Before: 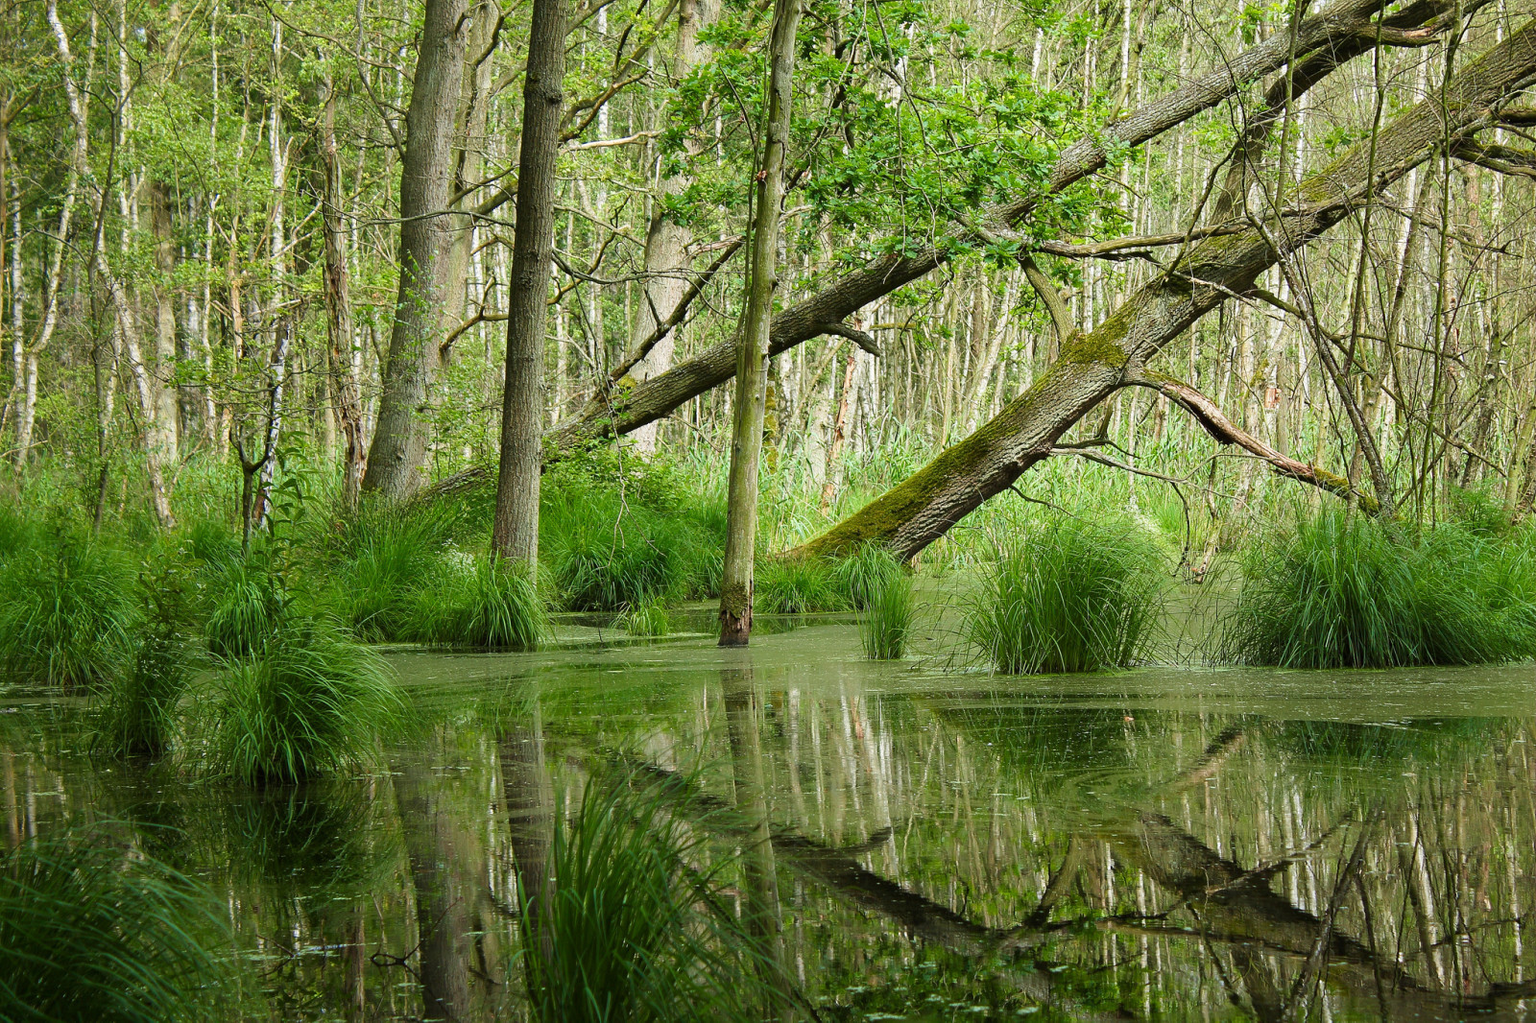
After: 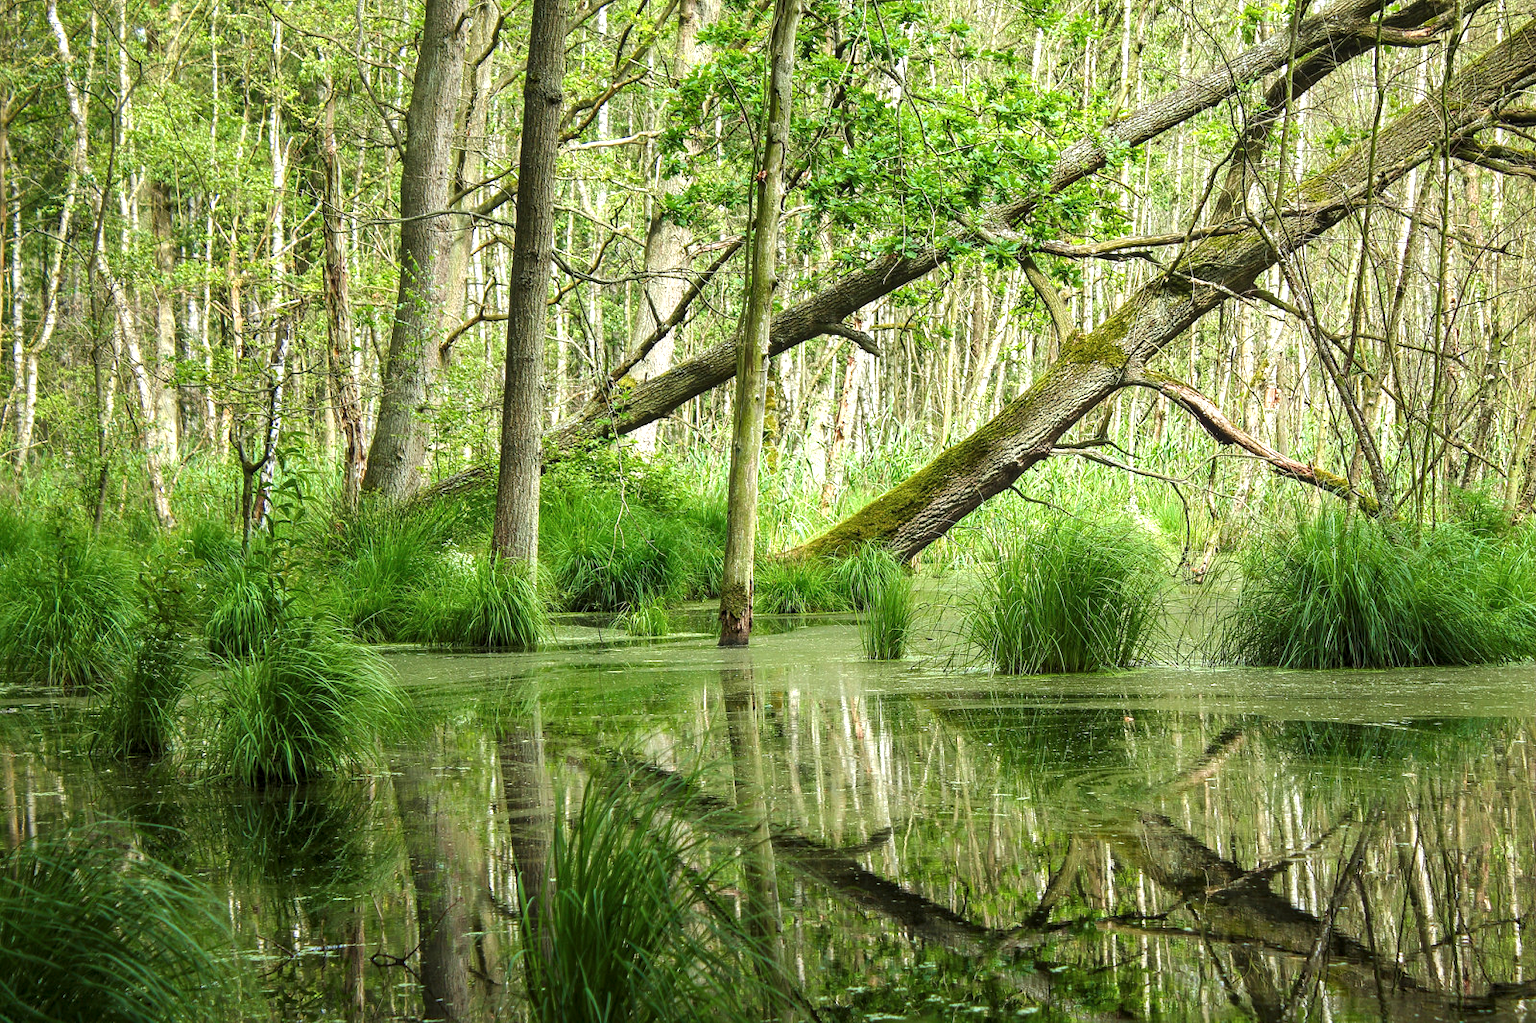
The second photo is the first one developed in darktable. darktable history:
exposure: black level correction -0.002, exposure 0.541 EV, compensate highlight preservation false
local contrast: detail 130%
